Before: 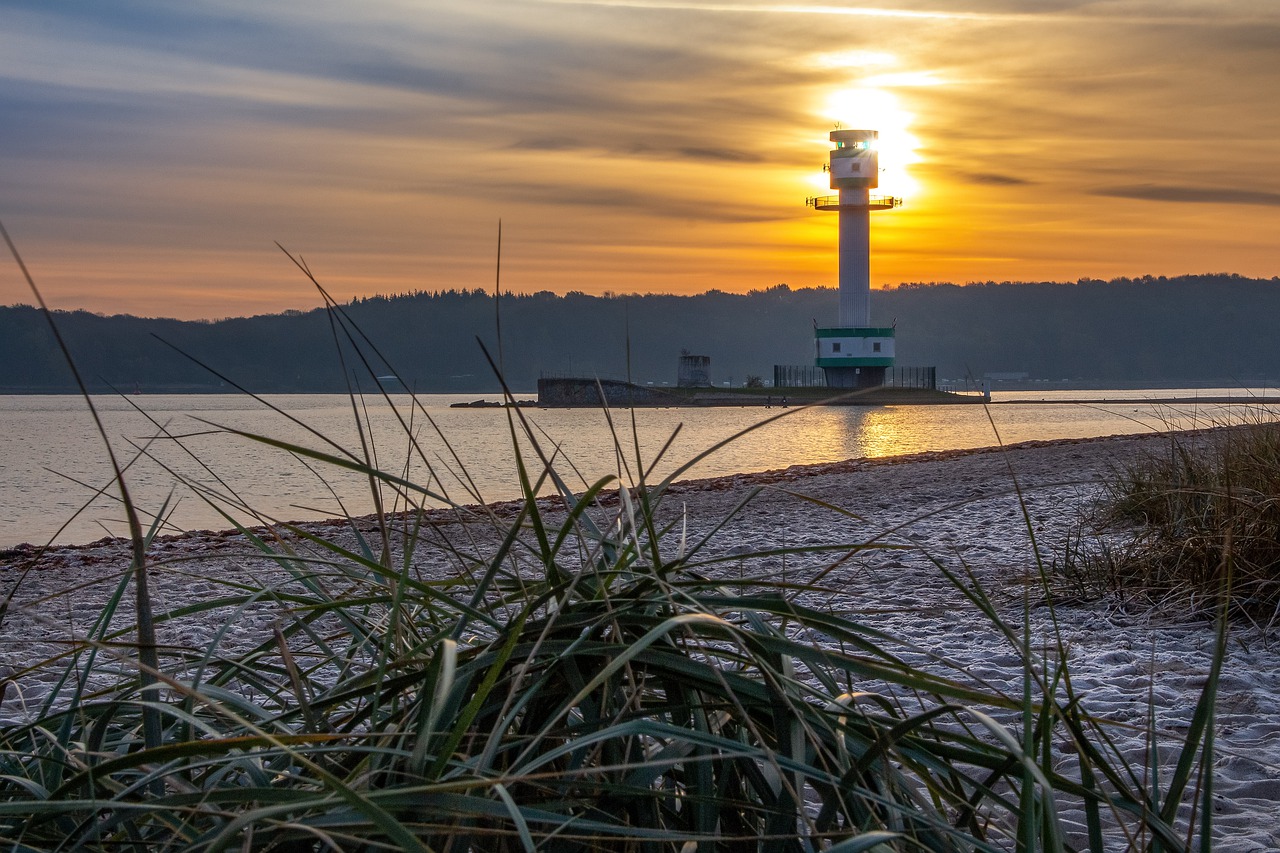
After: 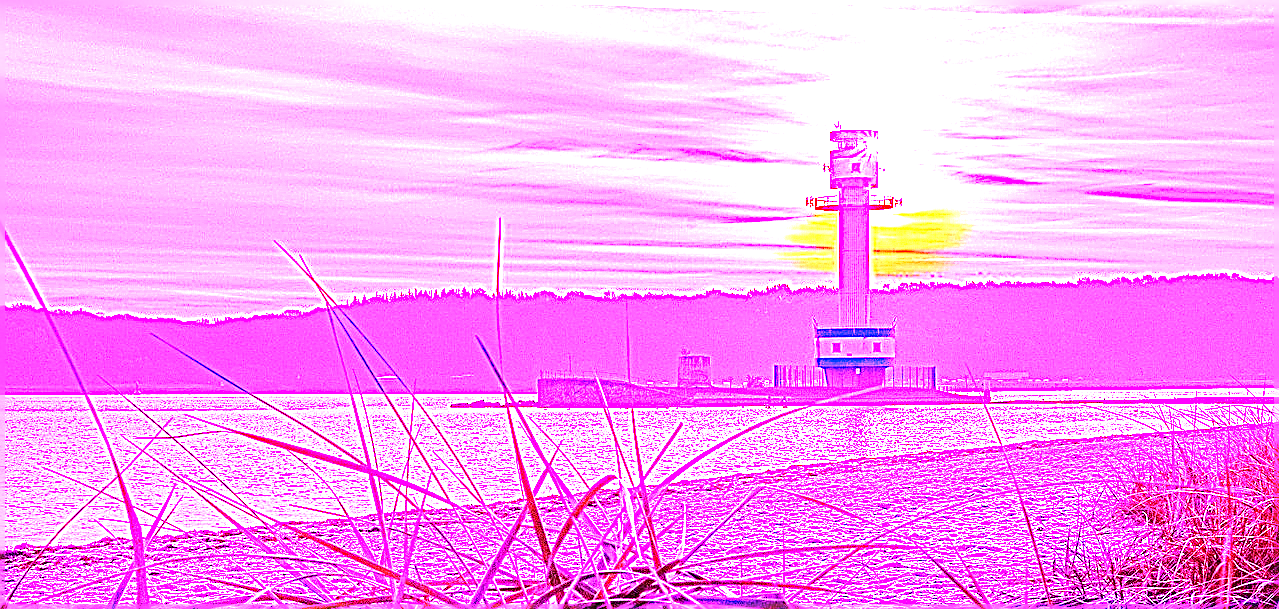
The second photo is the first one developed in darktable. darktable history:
white balance: red 8, blue 8
exposure: black level correction 0, exposure 1.3 EV, compensate highlight preservation false
crop: bottom 28.576%
sharpen: on, module defaults
